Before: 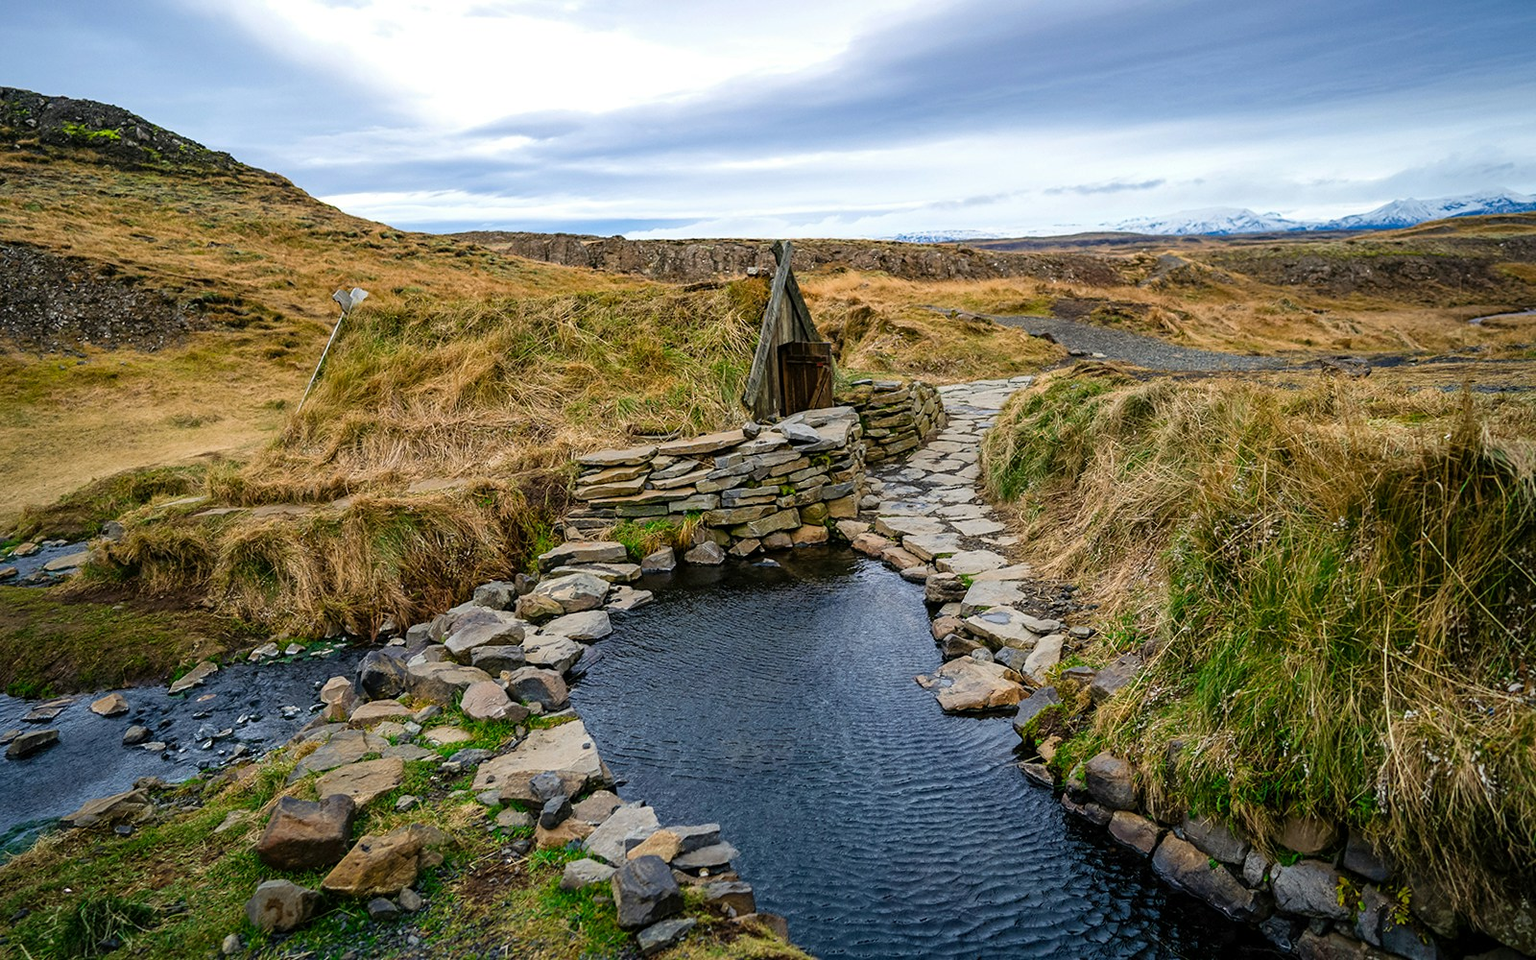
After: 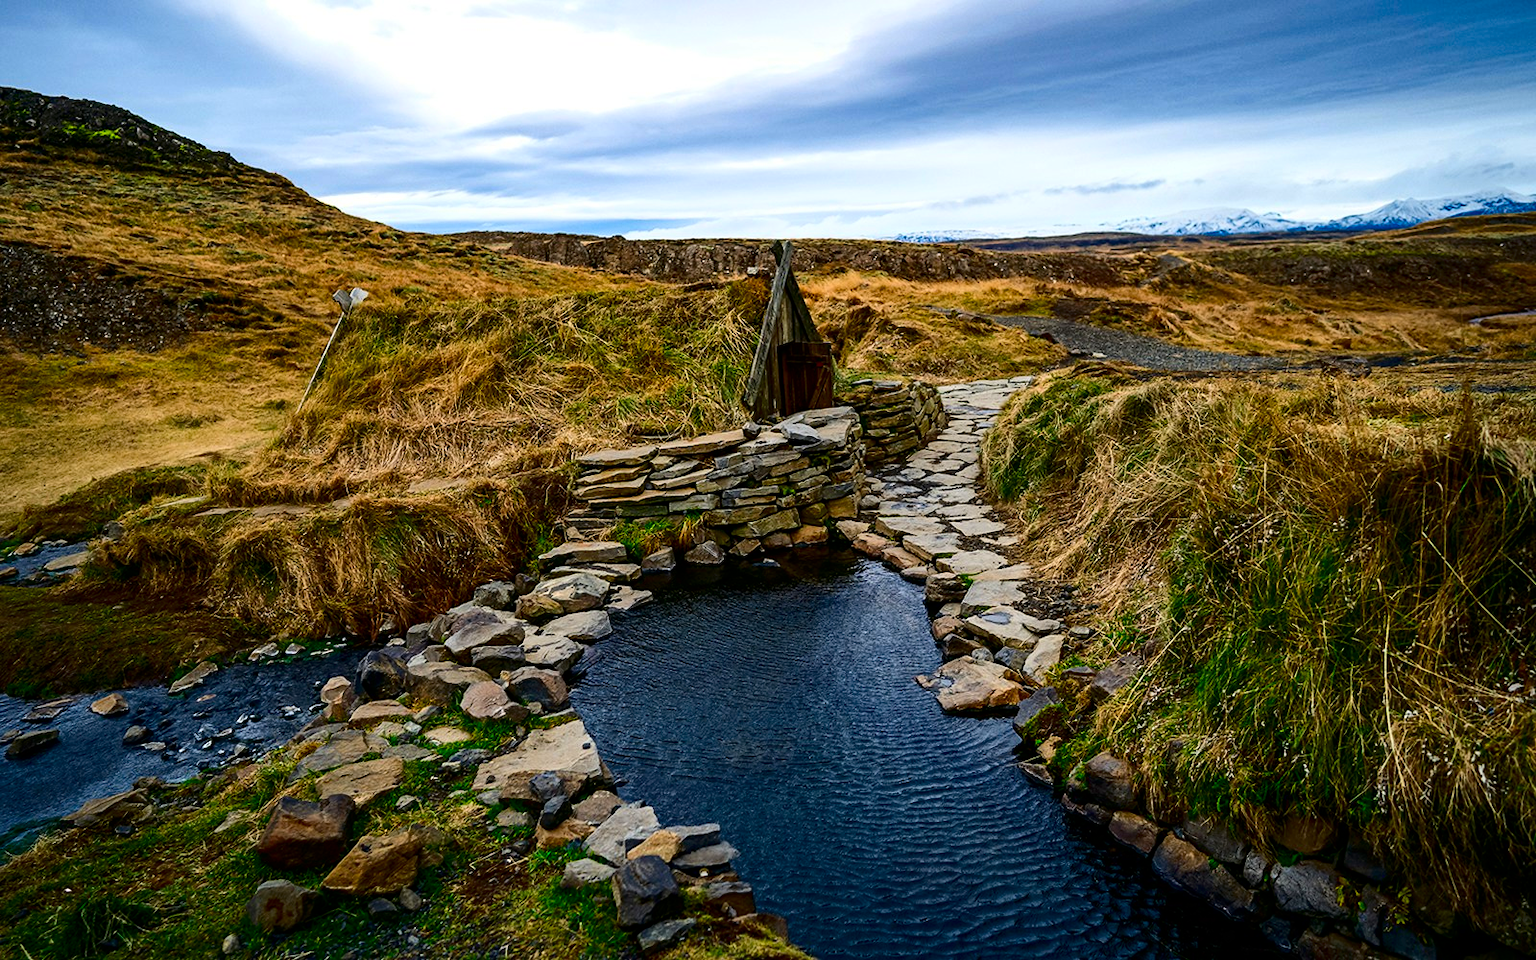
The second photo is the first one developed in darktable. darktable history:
contrast brightness saturation: contrast 0.217, brightness -0.189, saturation 0.242
haze removal: compatibility mode true, adaptive false
